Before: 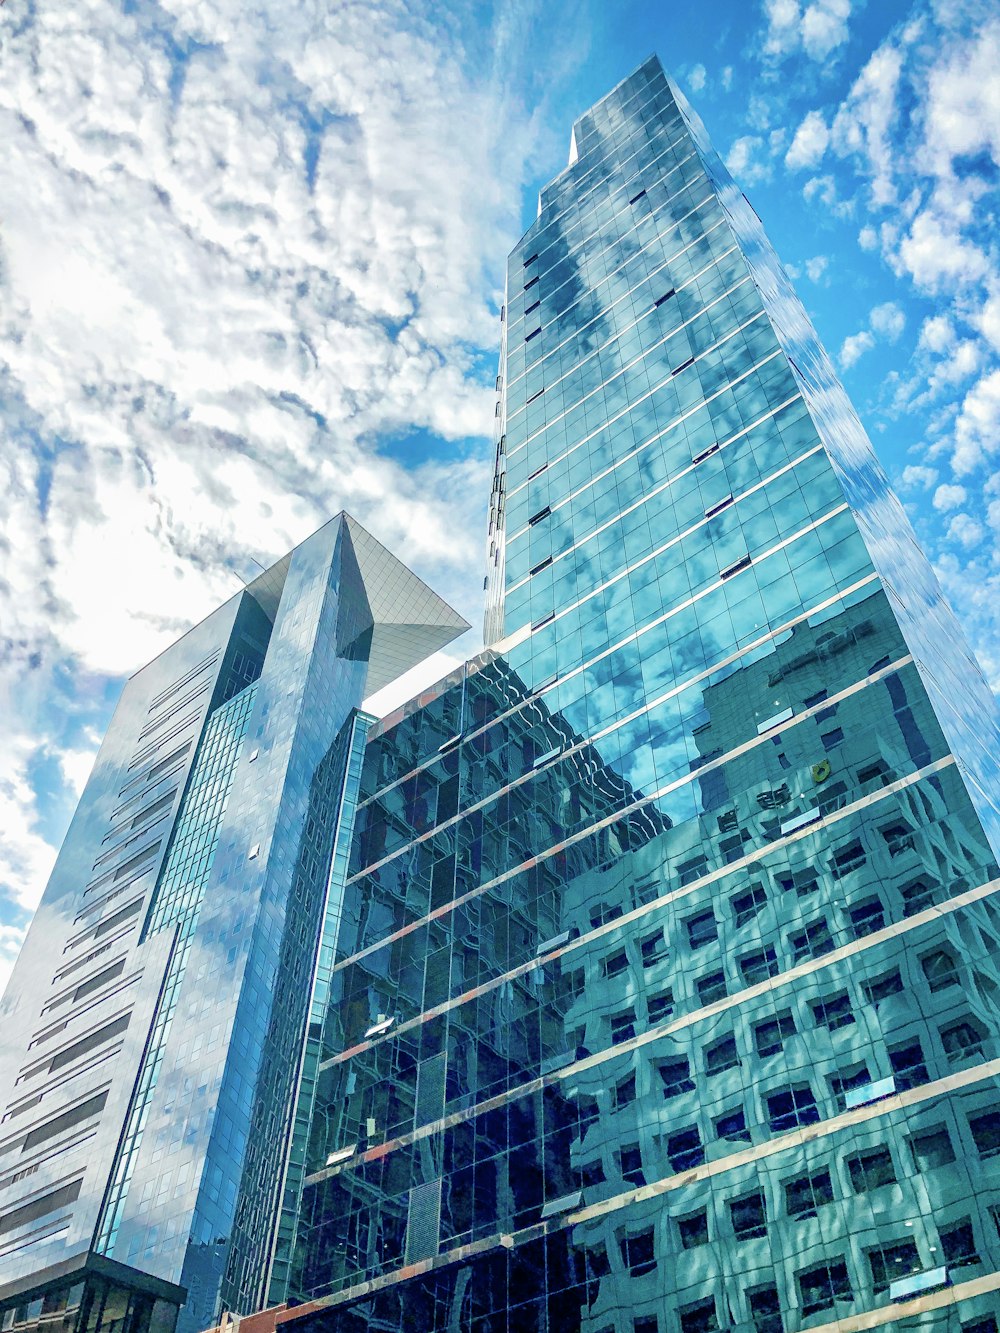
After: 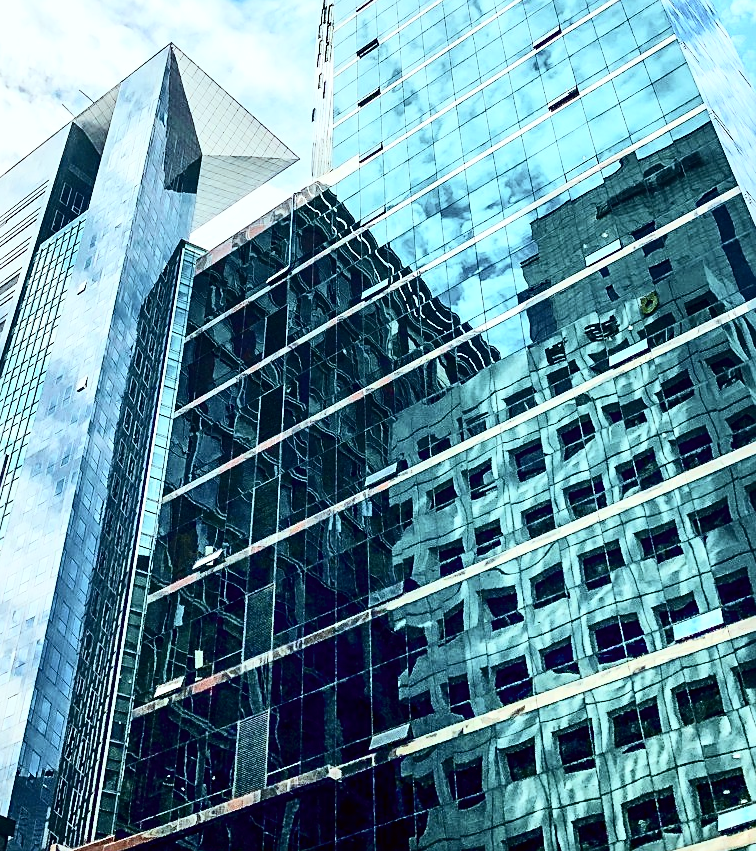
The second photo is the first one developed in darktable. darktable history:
contrast brightness saturation: contrast 0.5, saturation -0.1
color correction: highlights a* -2.73, highlights b* -2.09, shadows a* 2.41, shadows b* 2.73
shadows and highlights: radius 93.07, shadows -14.46, white point adjustment 0.23, highlights 31.48, compress 48.23%, highlights color adjustment 52.79%, soften with gaussian
sharpen: on, module defaults
crop and rotate: left 17.299%, top 35.115%, right 7.015%, bottom 1.024%
